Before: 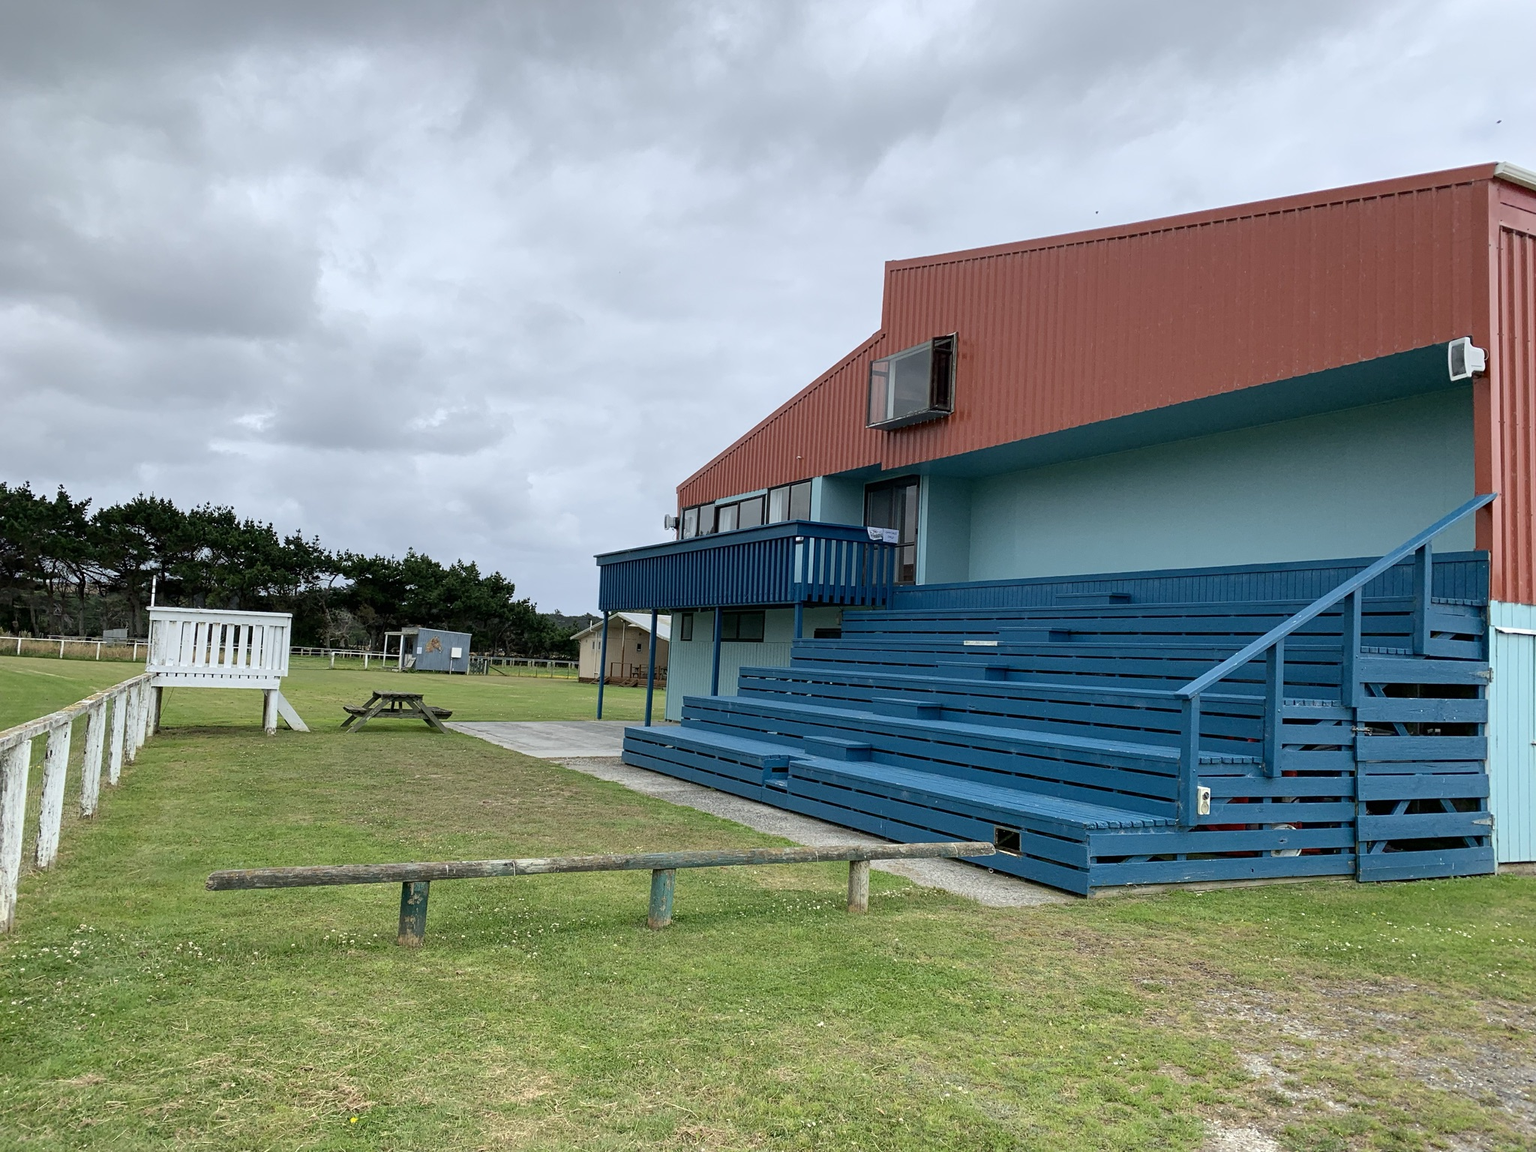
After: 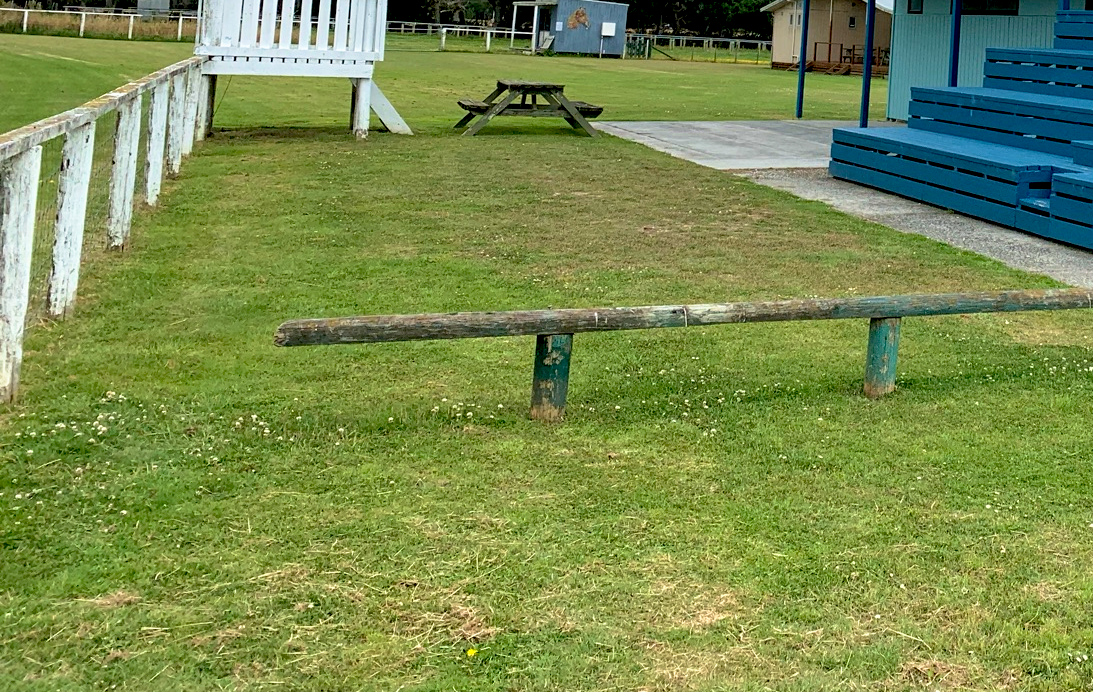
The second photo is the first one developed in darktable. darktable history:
crop and rotate: top 54.778%, right 46.61%, bottom 0.159%
base curve: curves: ch0 [(0.017, 0) (0.425, 0.441) (0.844, 0.933) (1, 1)], preserve colors none
velvia: on, module defaults
